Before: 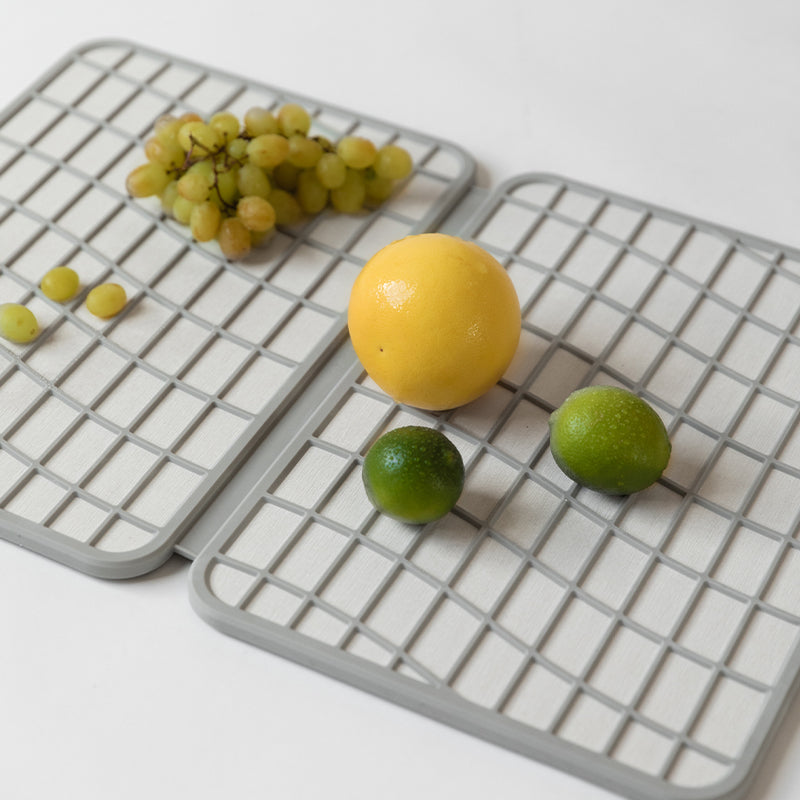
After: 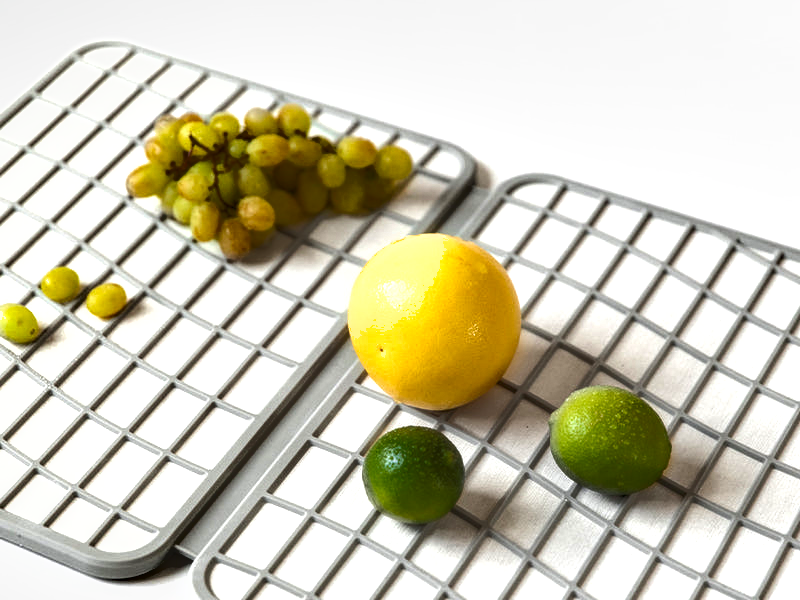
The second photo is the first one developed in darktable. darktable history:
exposure: exposure 0.915 EV, compensate highlight preservation false
local contrast: on, module defaults
shadows and highlights: shadows 59.78, soften with gaussian
crop: bottom 24.984%
